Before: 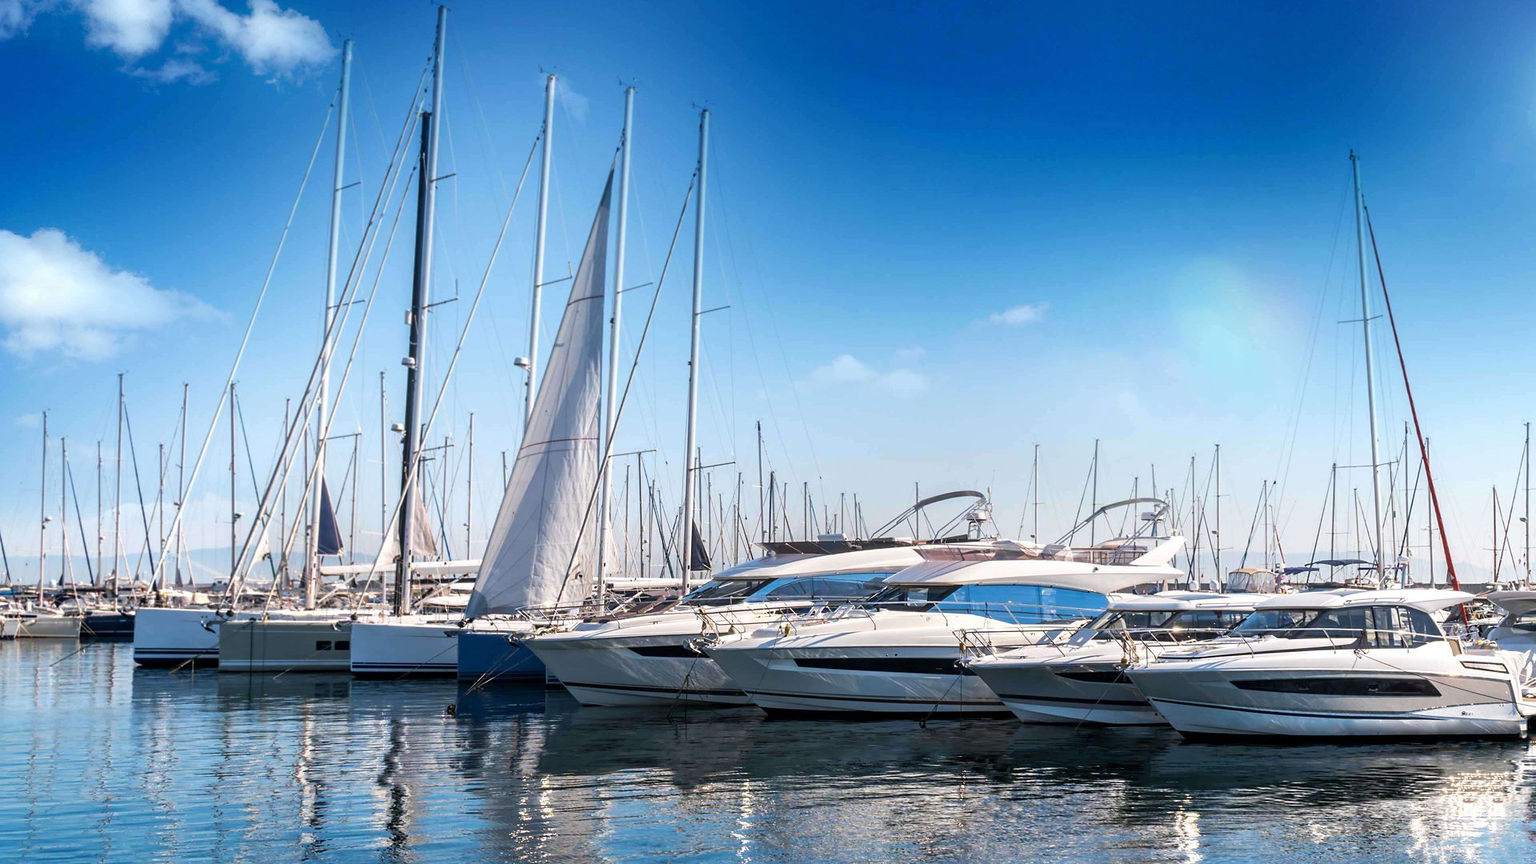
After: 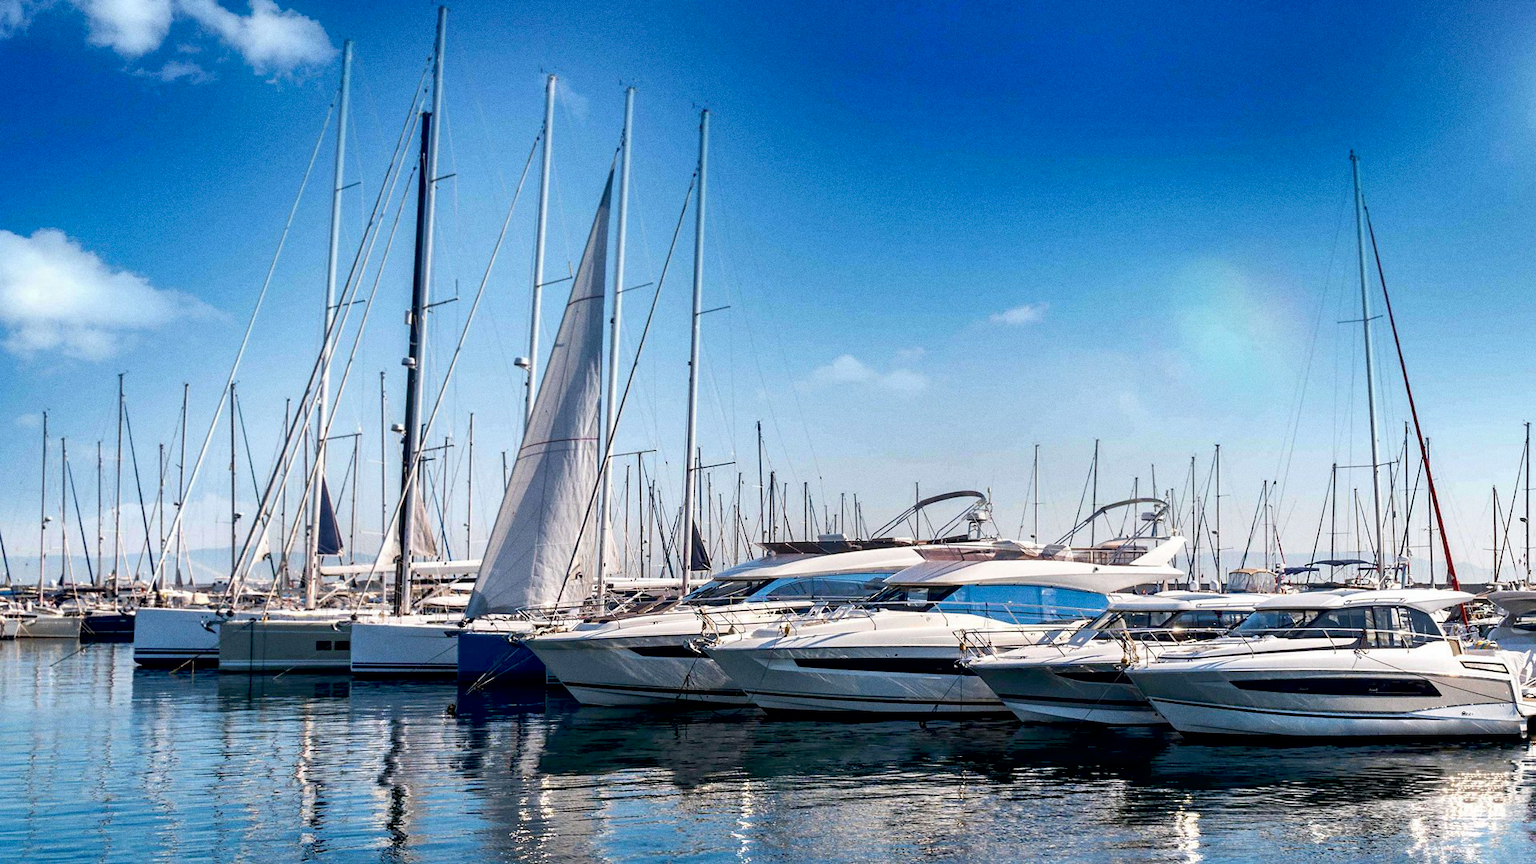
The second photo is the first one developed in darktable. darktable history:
shadows and highlights: low approximation 0.01, soften with gaussian
grain: coarseness 0.09 ISO
exposure: black level correction 0.016, exposure -0.009 EV, compensate highlight preservation false
